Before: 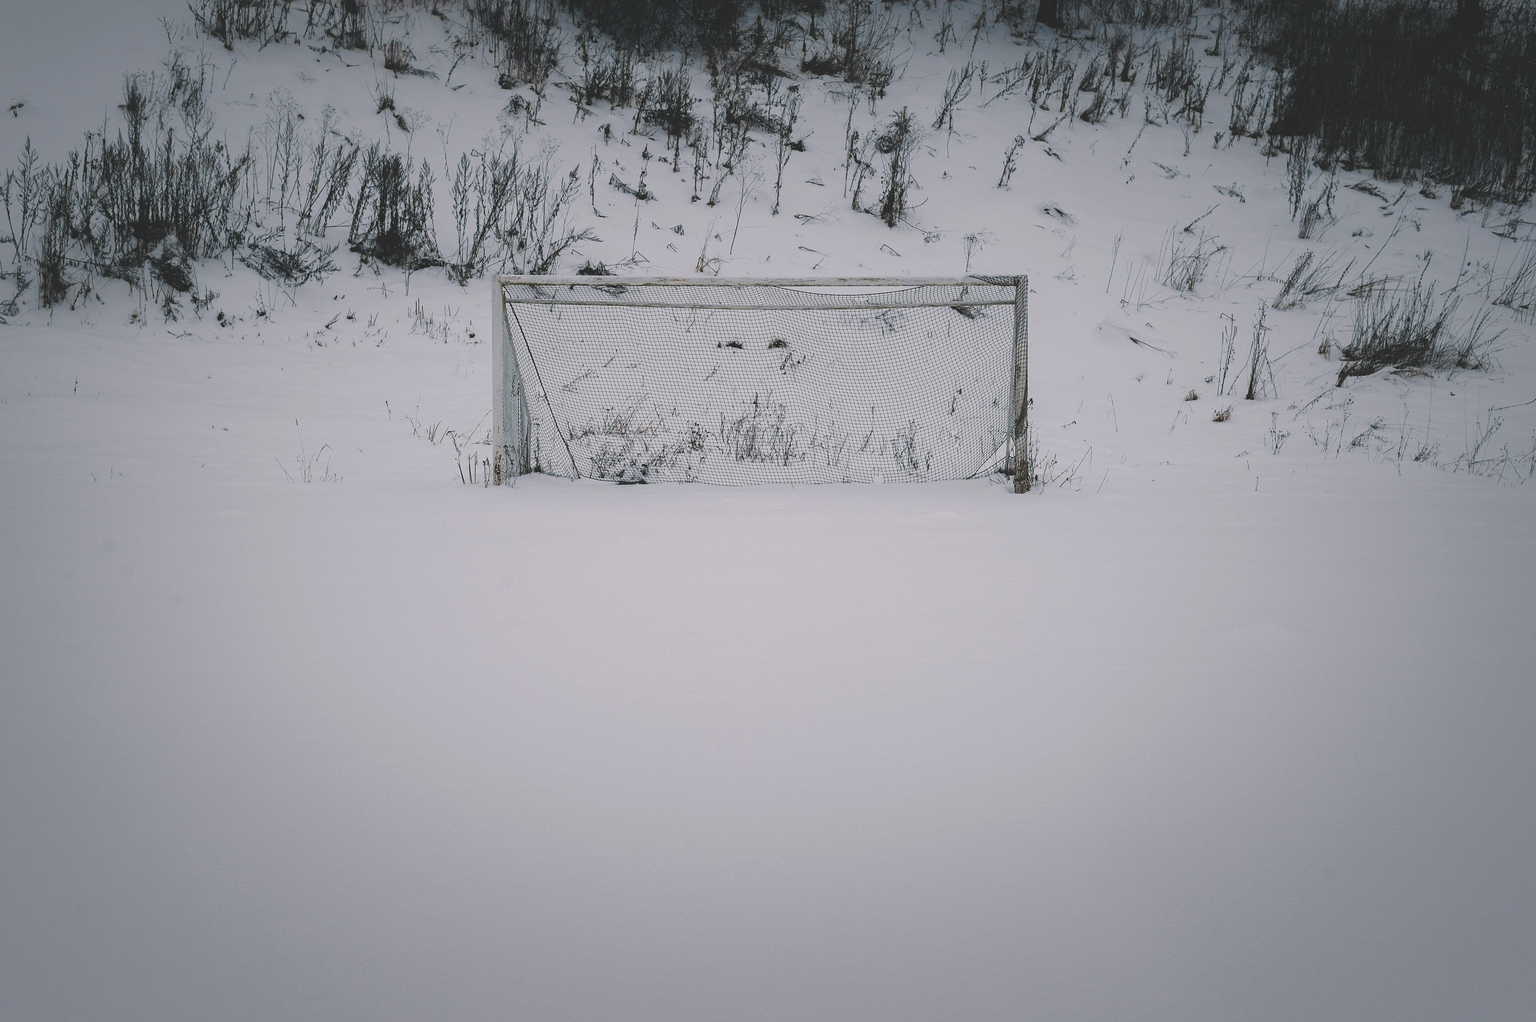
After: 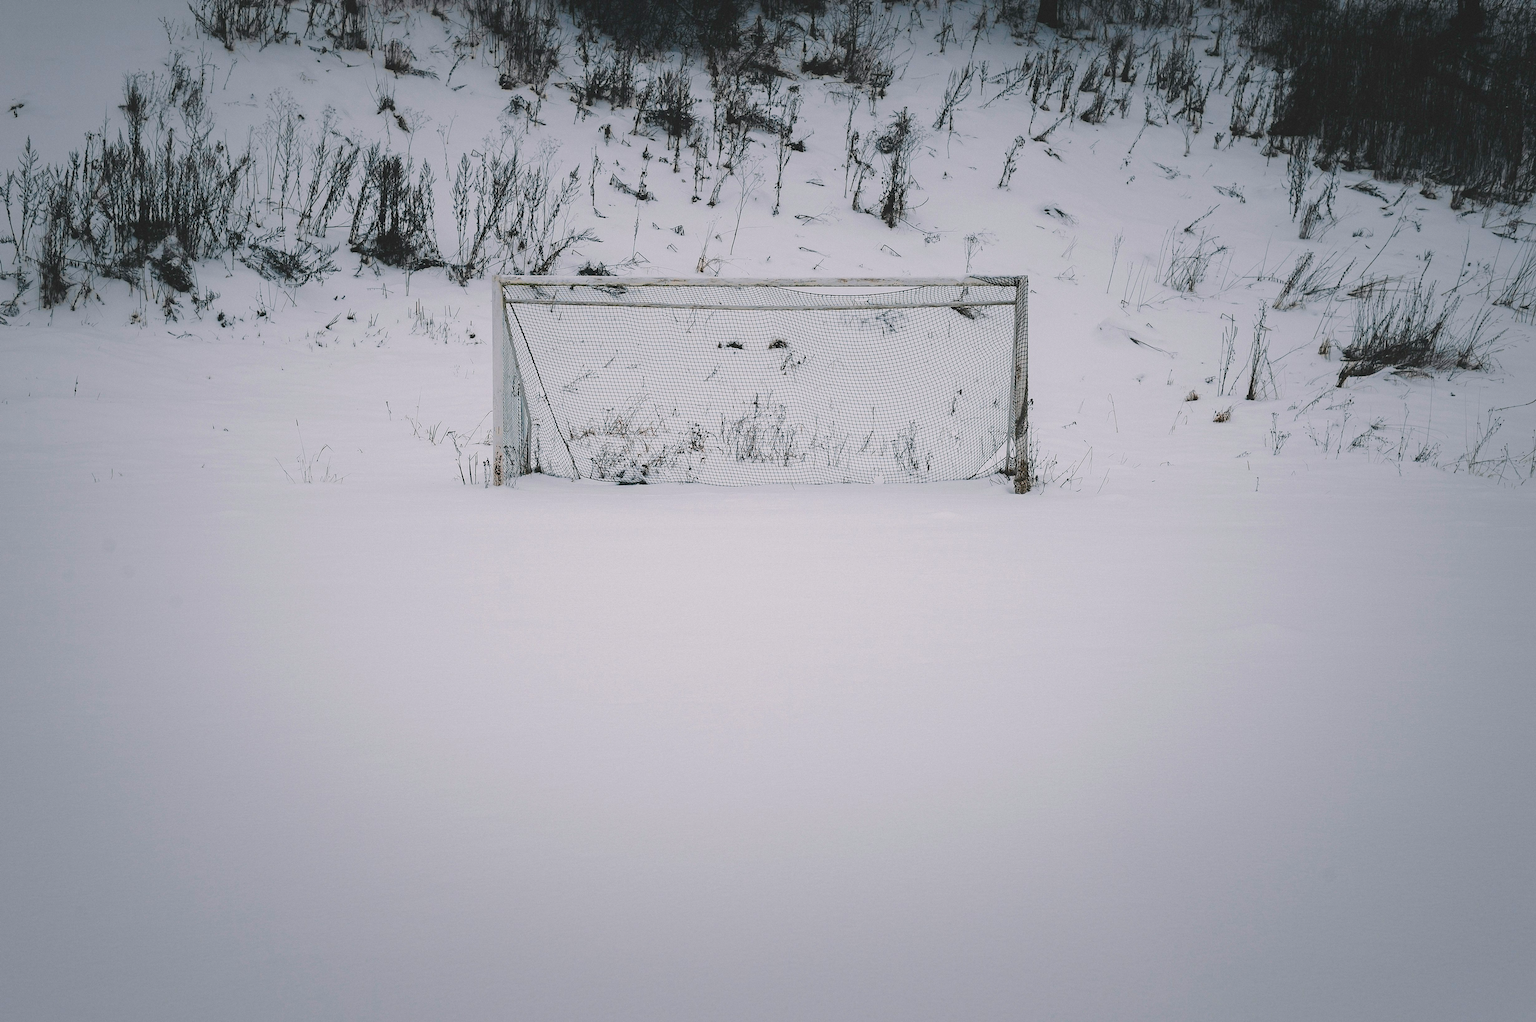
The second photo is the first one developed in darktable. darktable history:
color balance rgb: global offset › luminance -0.51%, perceptual saturation grading › global saturation 27.53%, perceptual saturation grading › highlights -25%, perceptual saturation grading › shadows 25%, perceptual brilliance grading › highlights 6.62%, perceptual brilliance grading › mid-tones 17.07%, perceptual brilliance grading › shadows -5.23%
